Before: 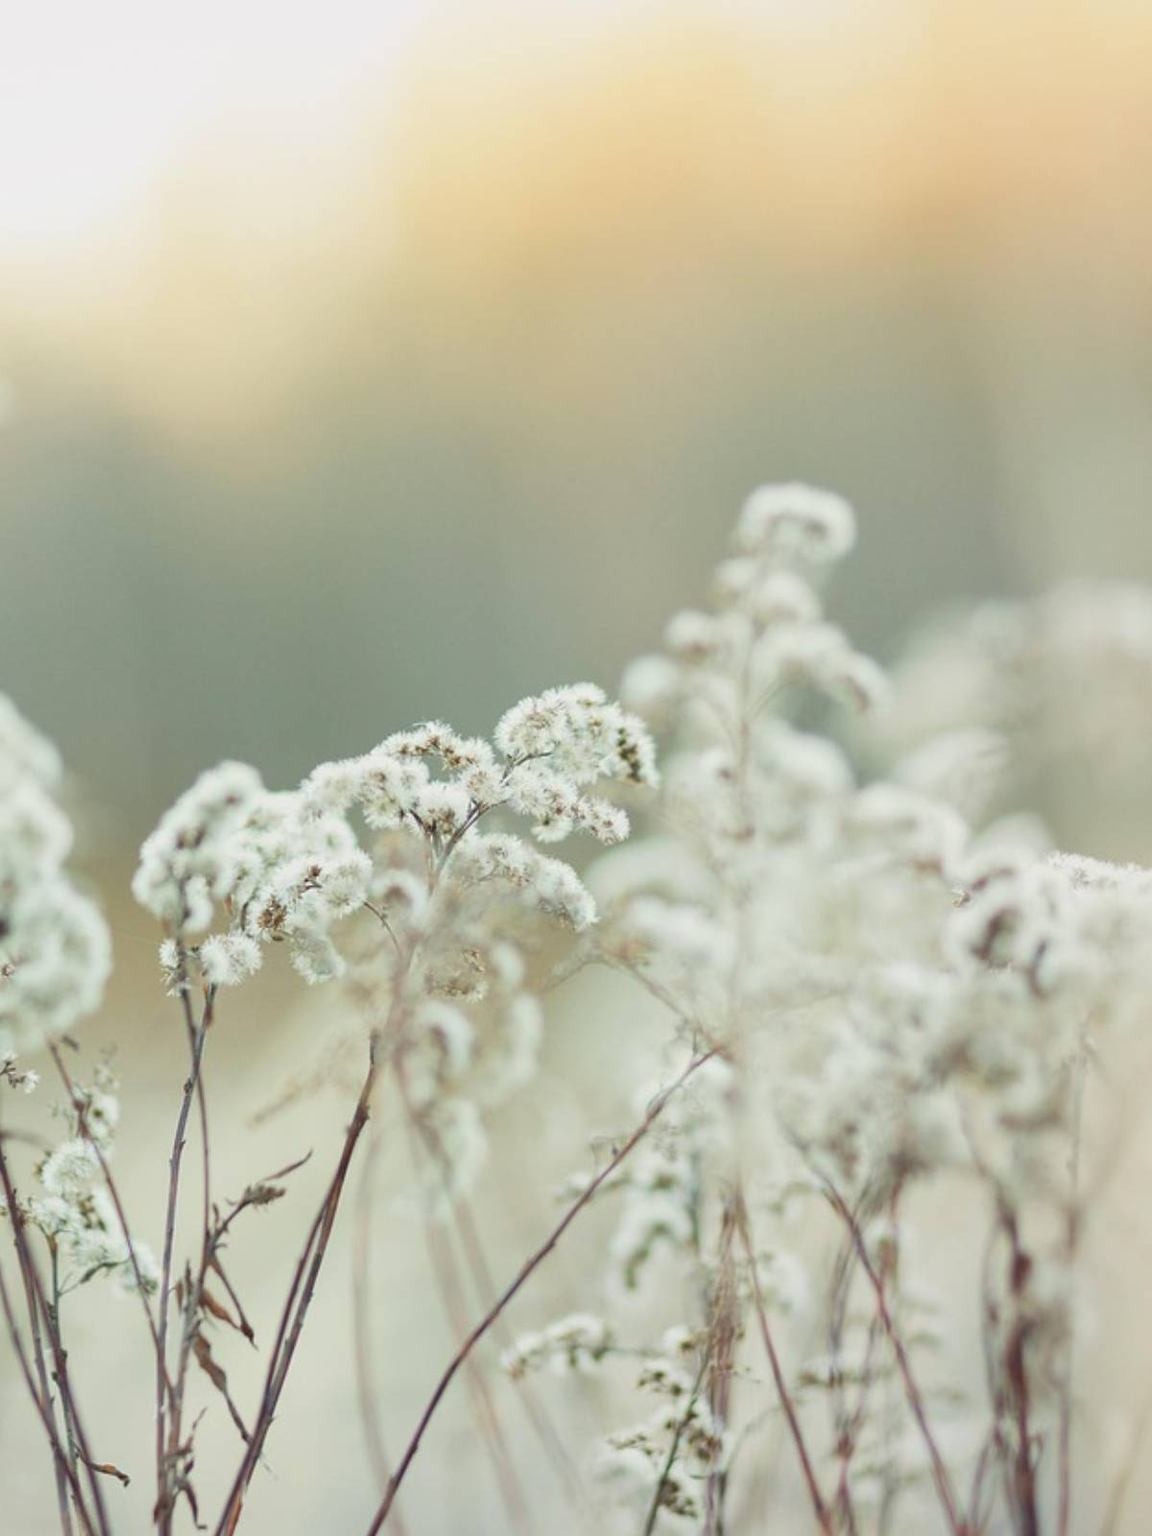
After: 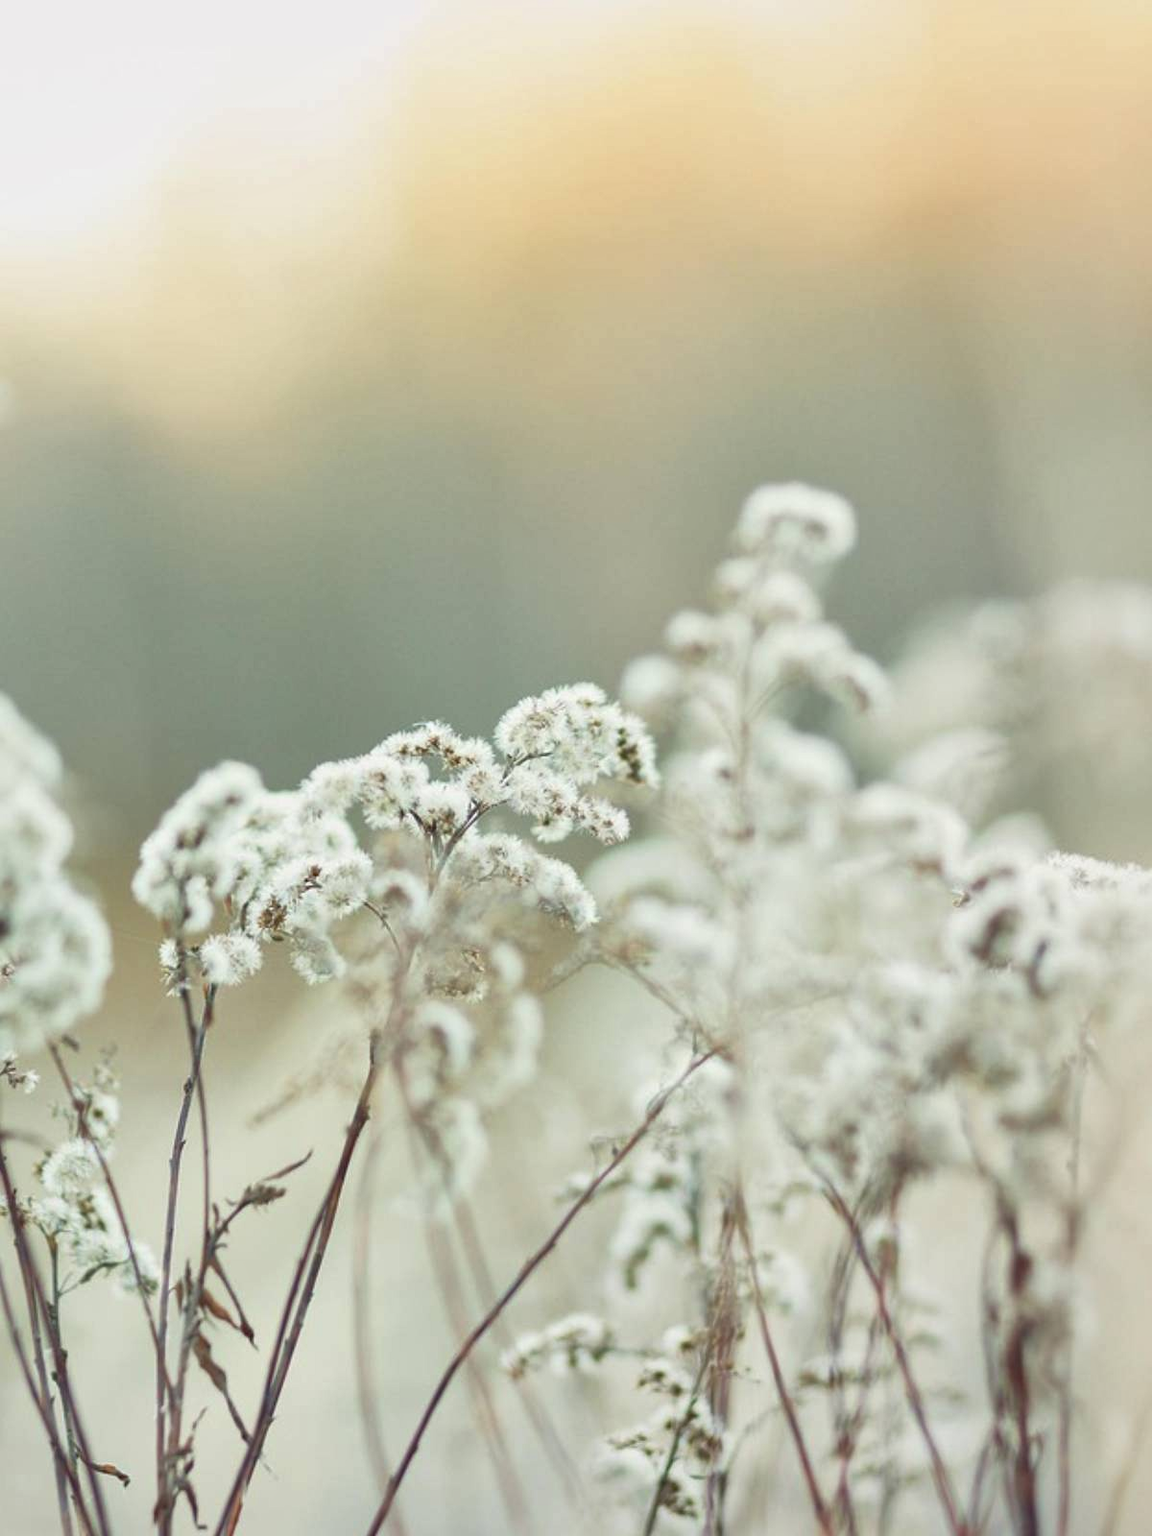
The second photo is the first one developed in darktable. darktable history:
local contrast: mode bilateral grid, contrast 20, coarseness 50, detail 132%, midtone range 0.2
rgb levels: preserve colors max RGB
